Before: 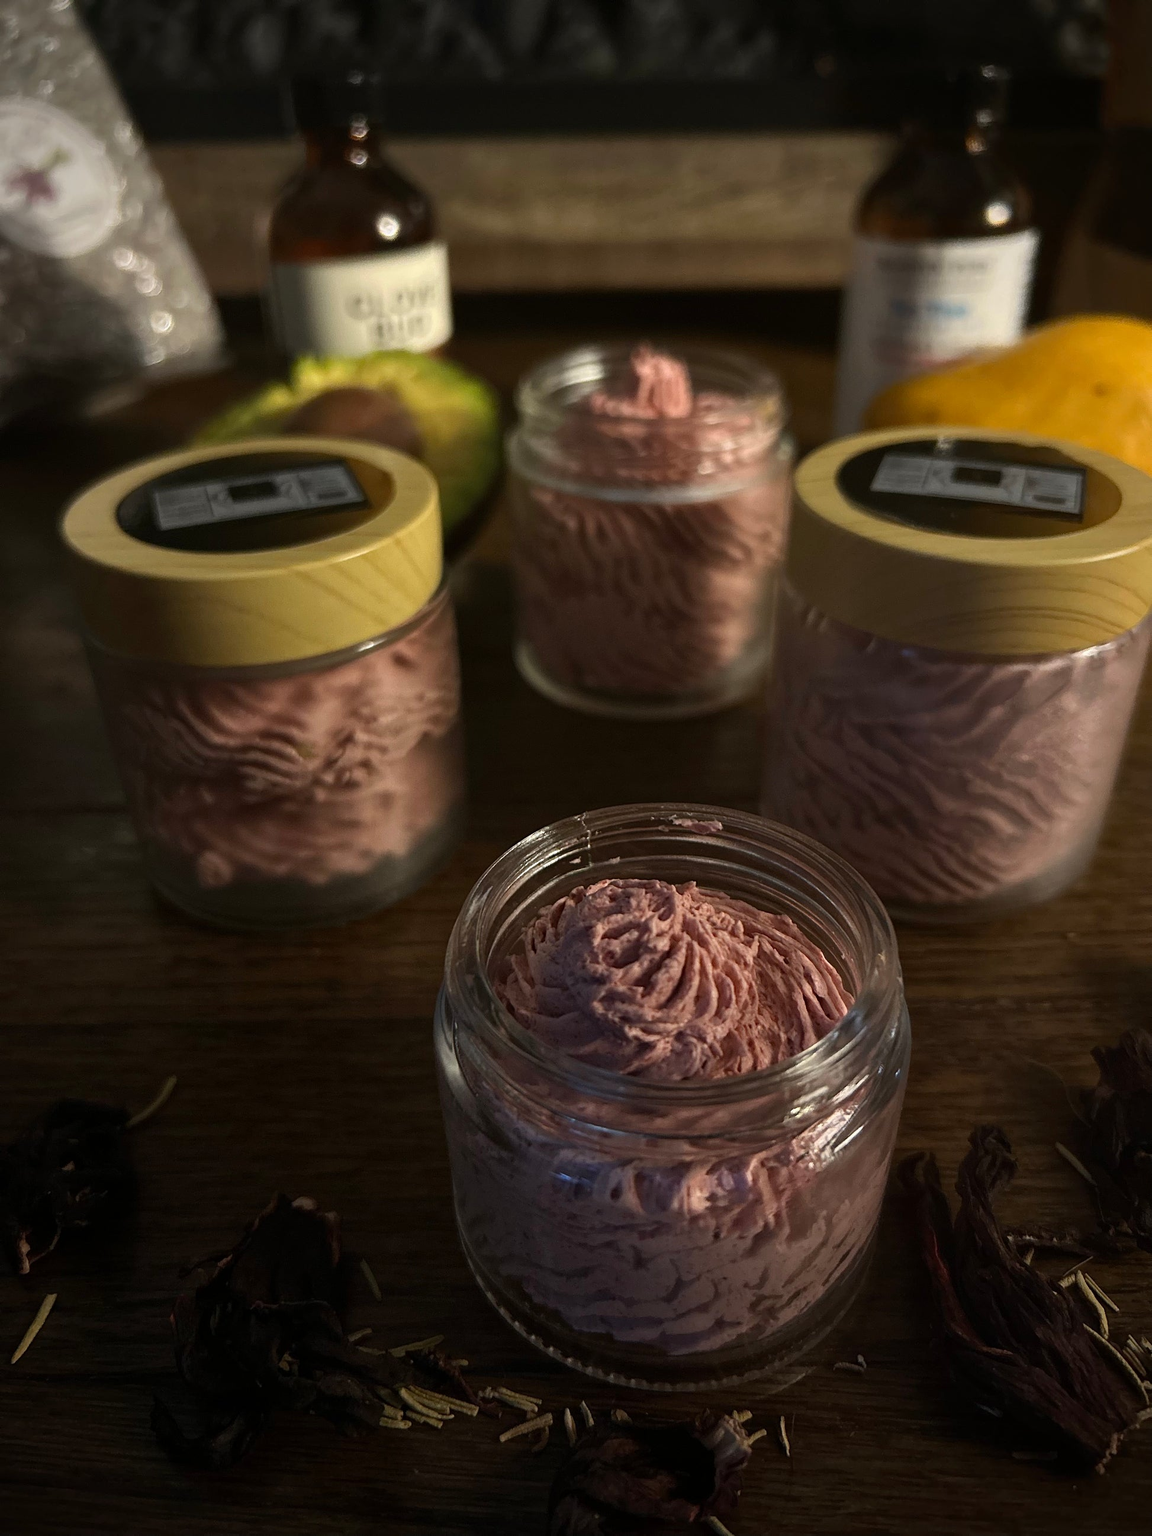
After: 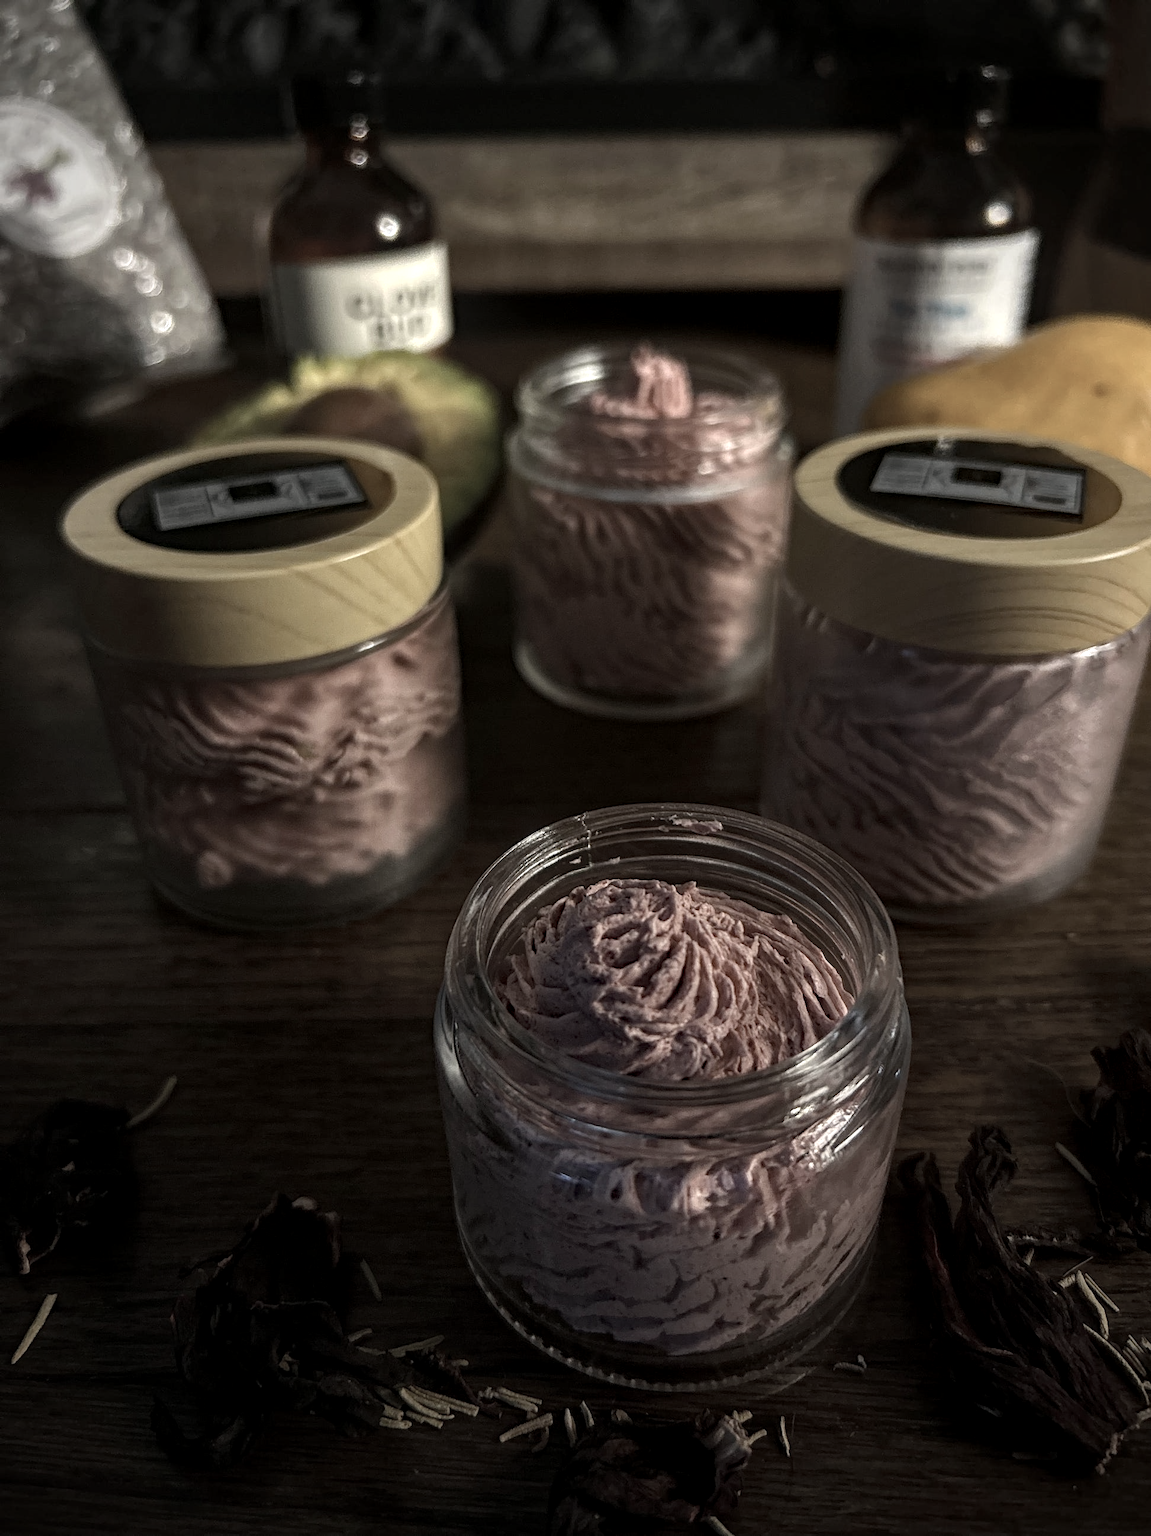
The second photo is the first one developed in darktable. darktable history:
color correction: highlights b* 0.031, saturation 0.468
haze removal: compatibility mode true, adaptive false
local contrast: detail 130%
